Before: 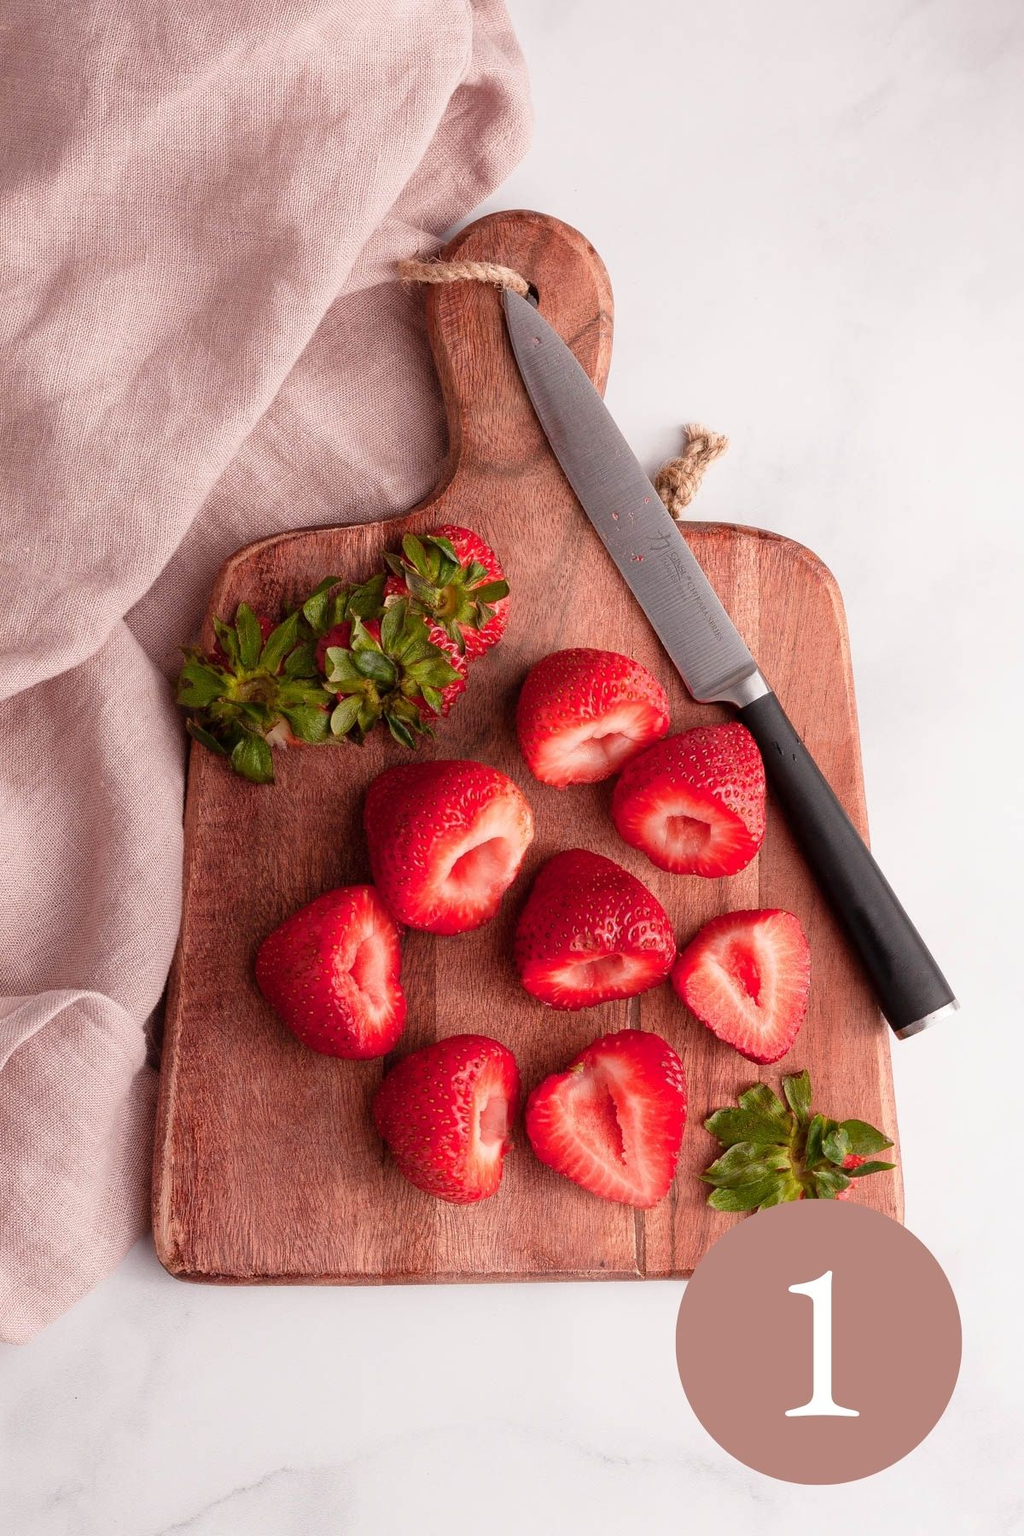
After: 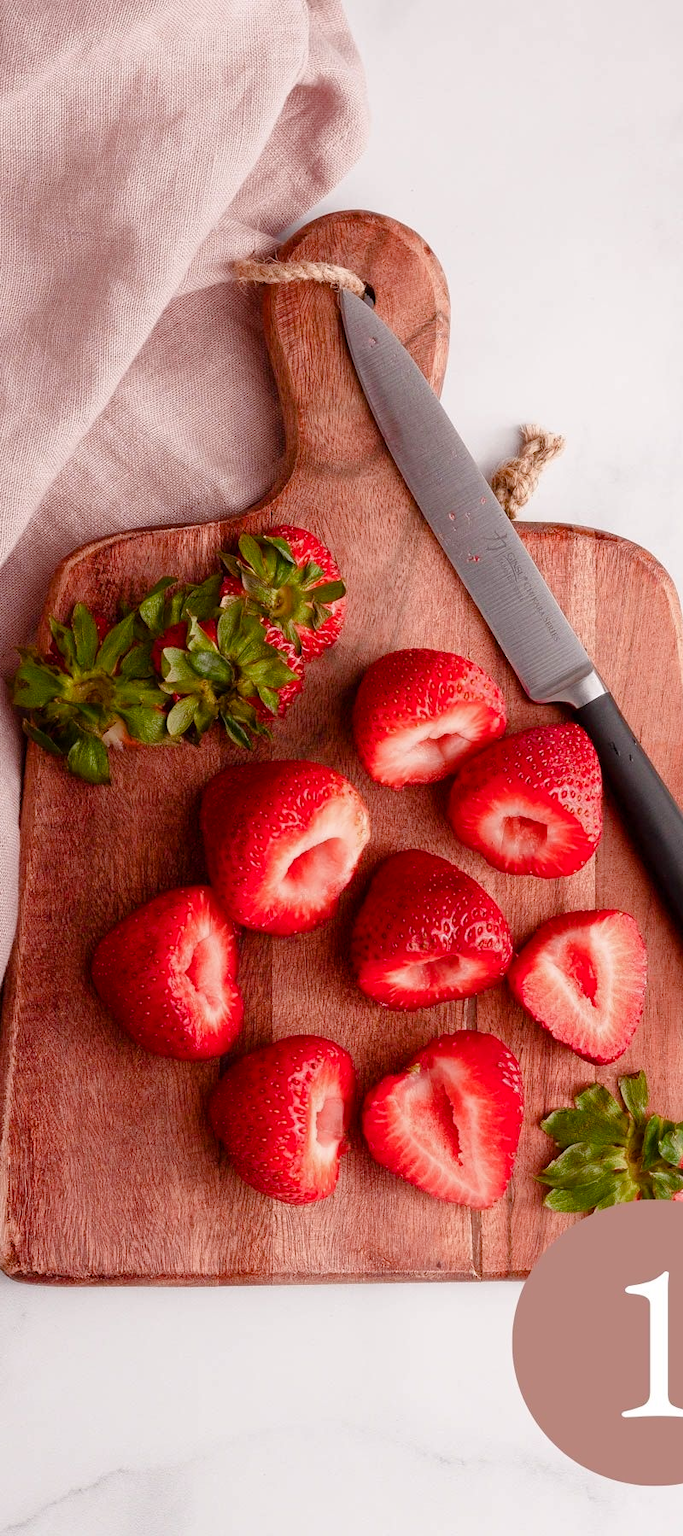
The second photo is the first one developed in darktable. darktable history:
color balance rgb: highlights gain › chroma 0.15%, highlights gain › hue 331.08°, linear chroma grading › global chroma 9.968%, perceptual saturation grading › global saturation 20%, perceptual saturation grading › highlights -49.885%, perceptual saturation grading › shadows 24.29%
crop and rotate: left 16.042%, right 17.258%
